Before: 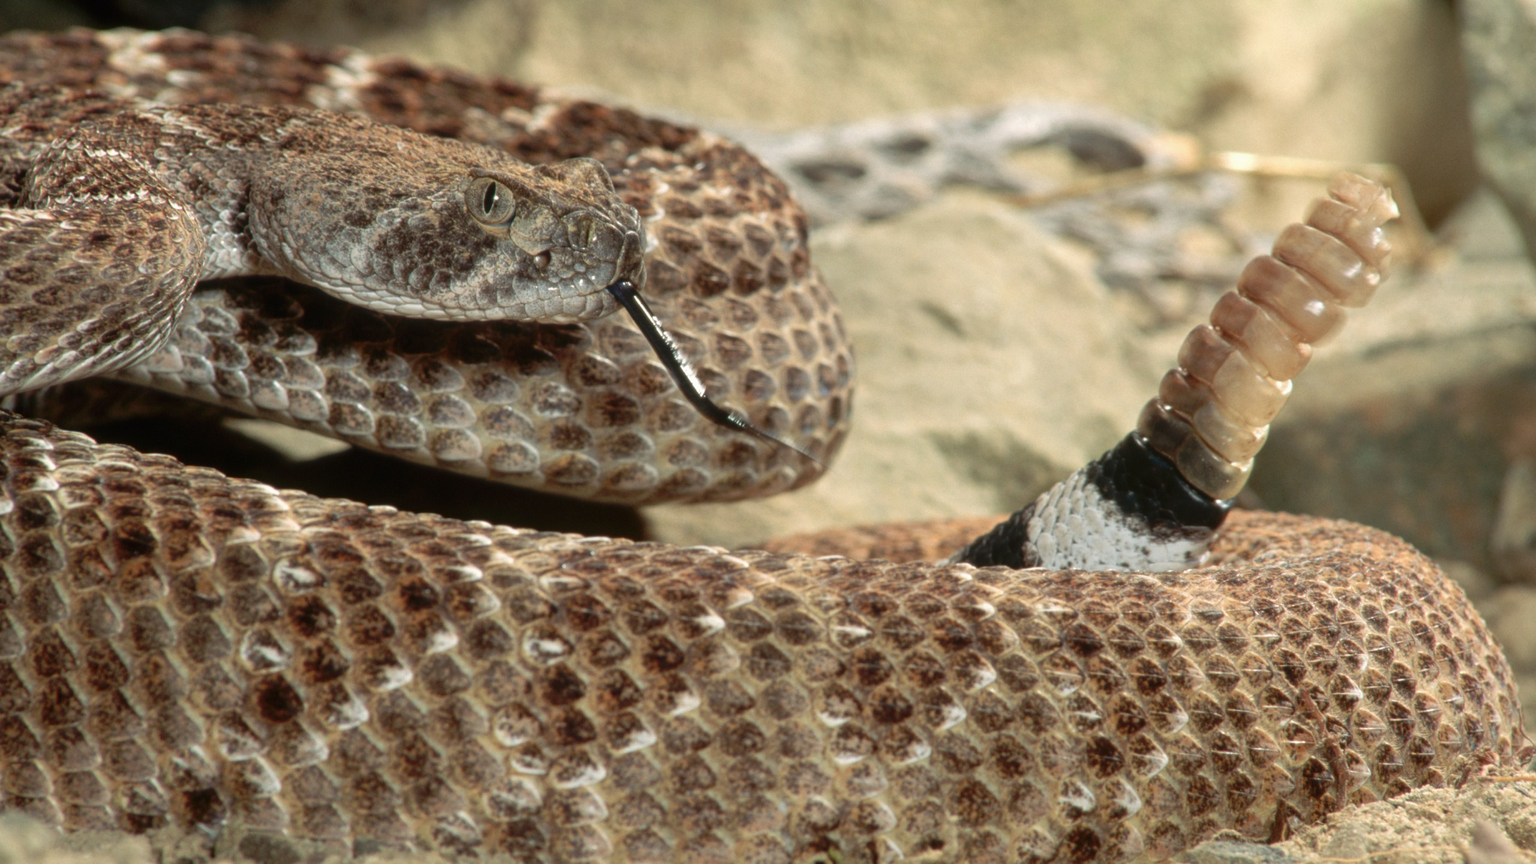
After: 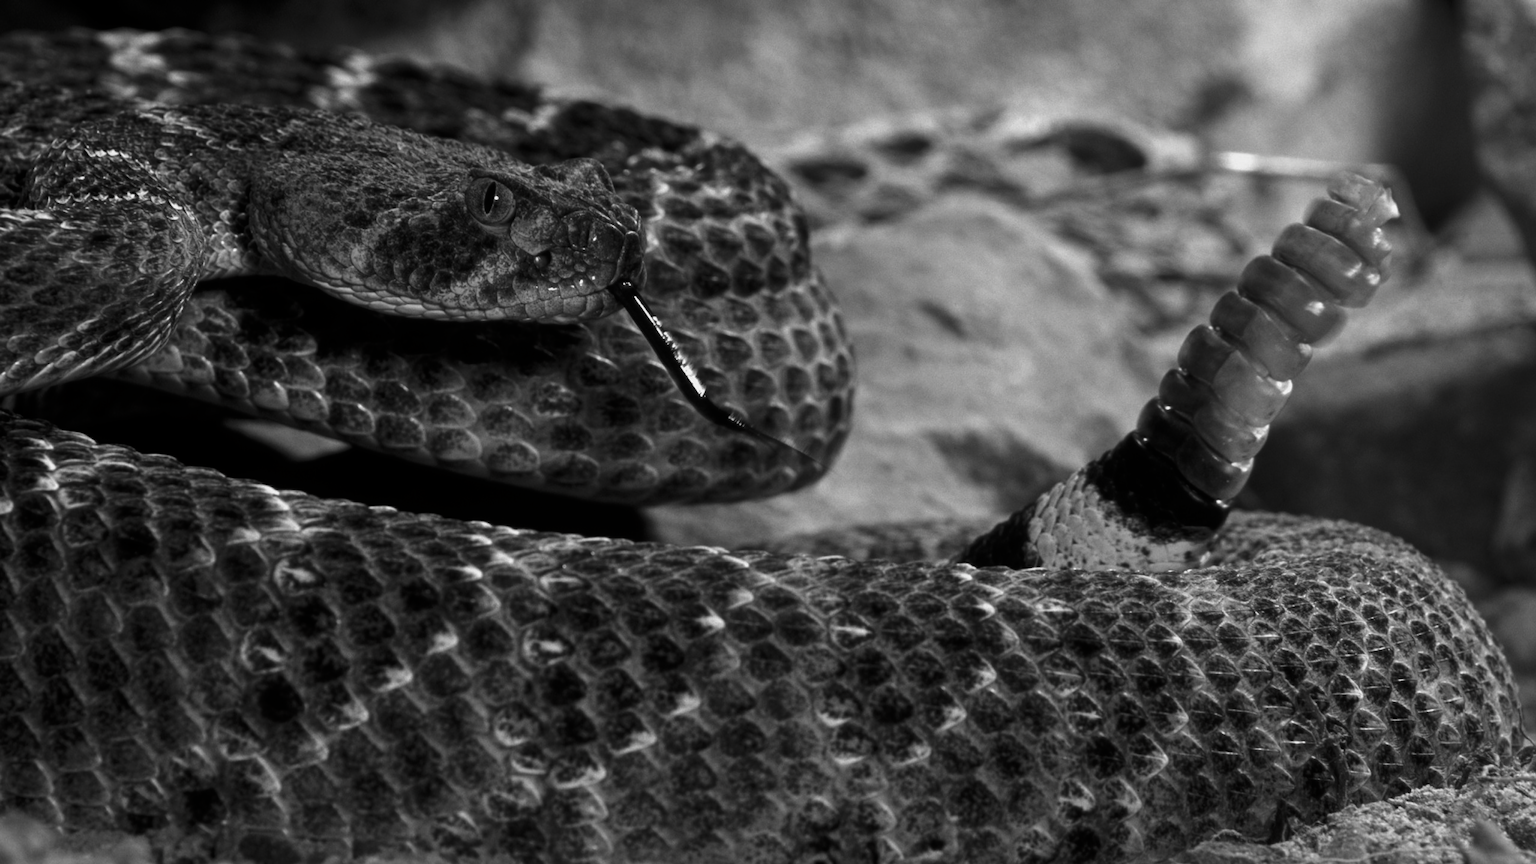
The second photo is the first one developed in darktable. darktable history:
contrast brightness saturation: contrast -0.026, brightness -0.591, saturation -0.991
